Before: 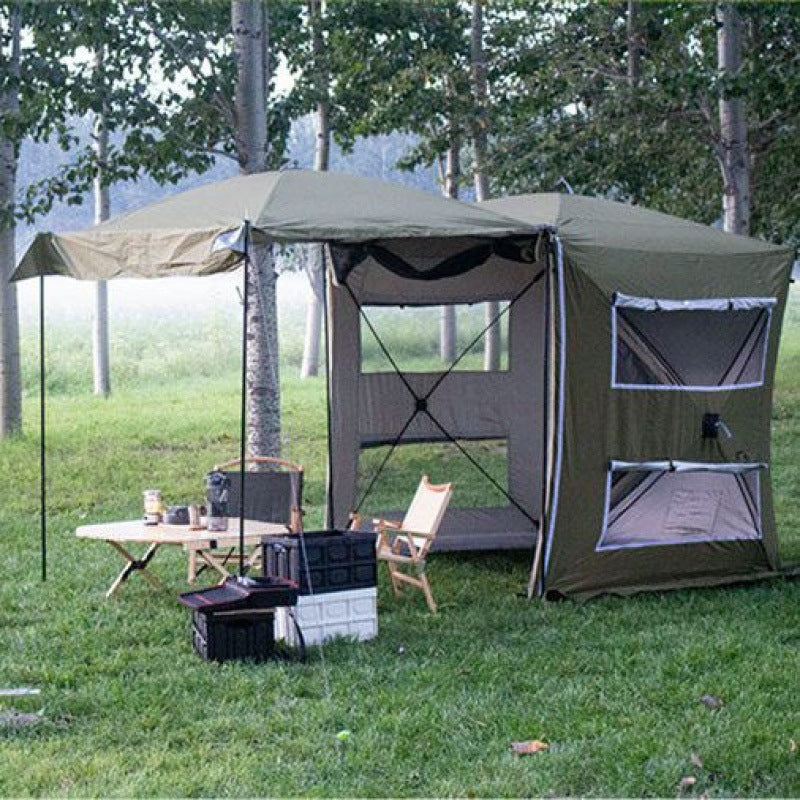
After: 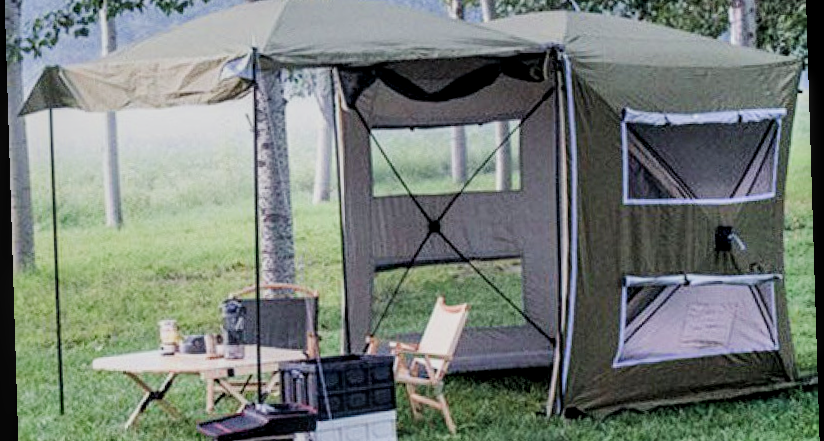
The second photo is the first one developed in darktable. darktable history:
rotate and perspective: rotation -1.77°, lens shift (horizontal) 0.004, automatic cropping off
crop and rotate: top 23.043%, bottom 23.437%
local contrast: on, module defaults
exposure: exposure 0.375 EV, compensate highlight preservation false
shadows and highlights: soften with gaussian
filmic rgb: black relative exposure -7.32 EV, white relative exposure 5.09 EV, hardness 3.2
